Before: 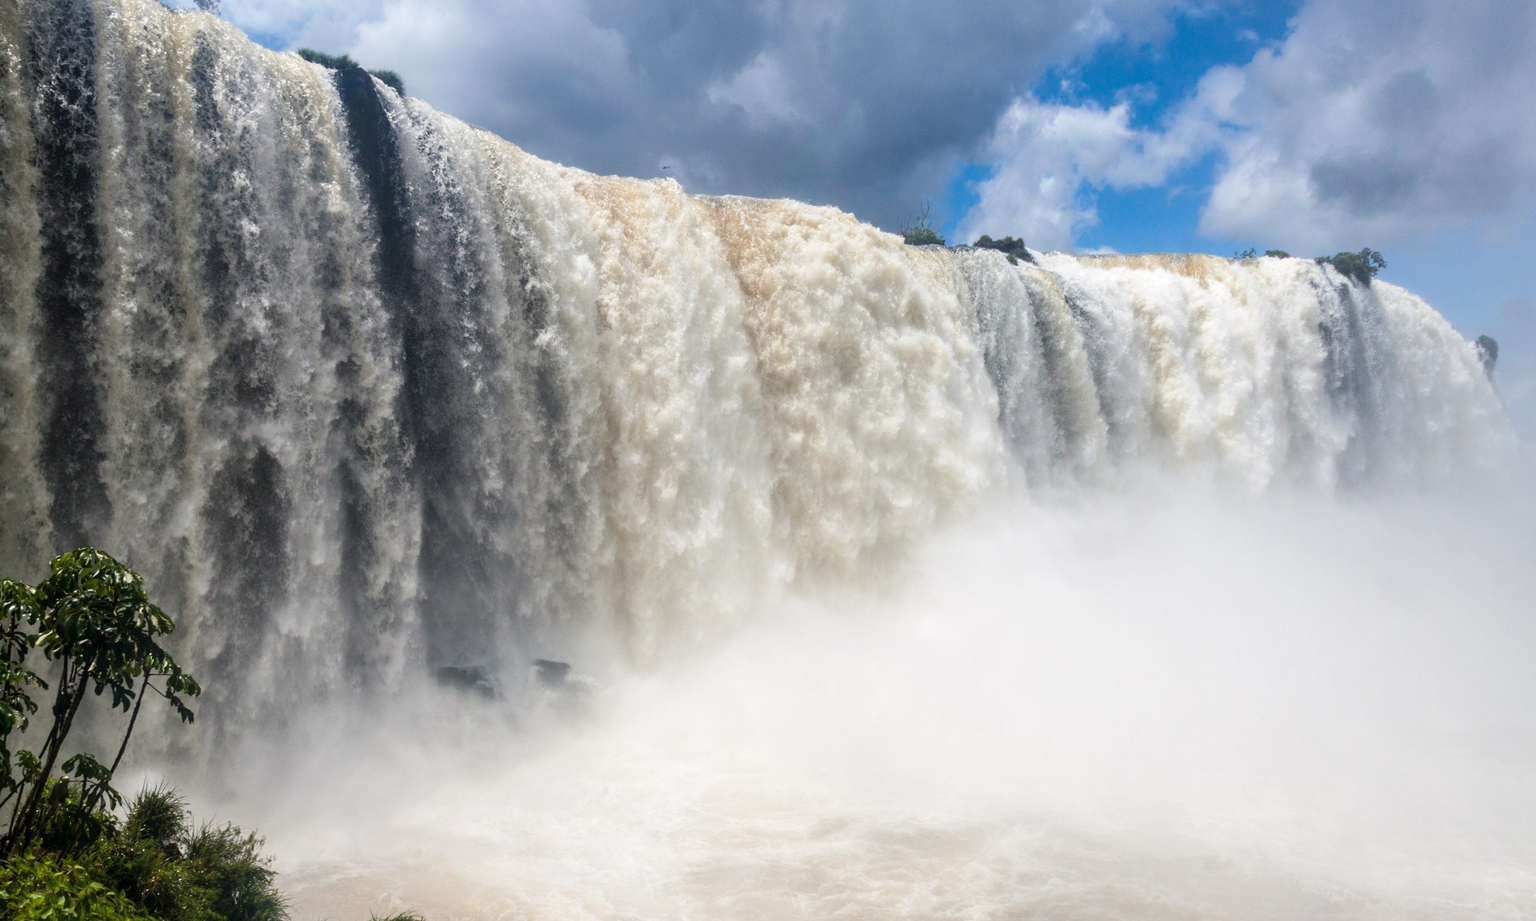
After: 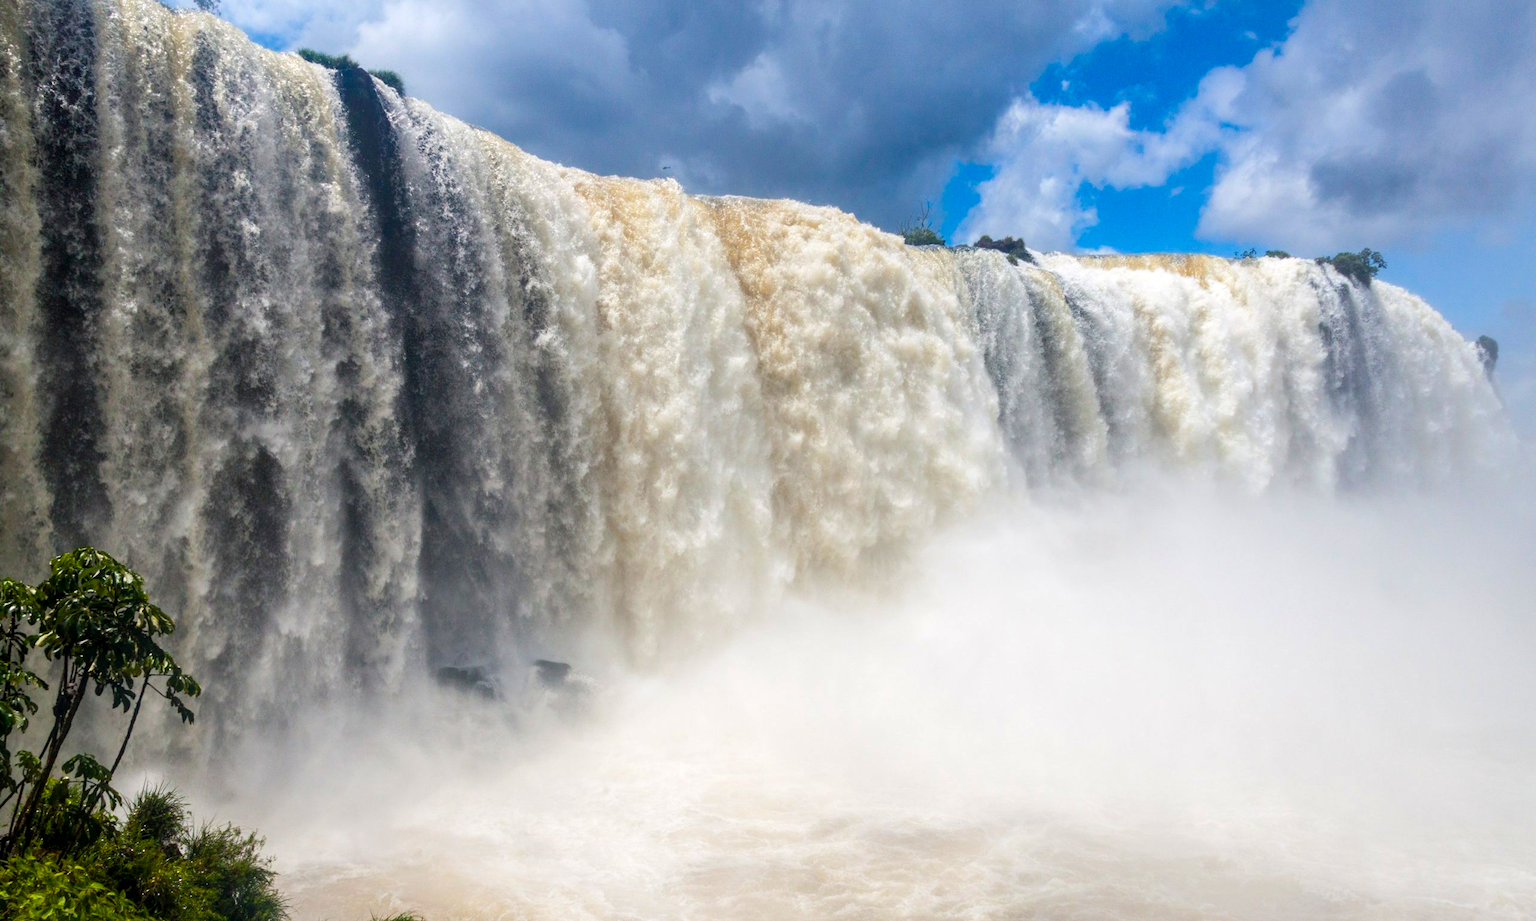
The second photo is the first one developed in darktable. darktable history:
local contrast: highlights 100%, shadows 100%, detail 120%, midtone range 0.2
color balance rgb: linear chroma grading › global chroma 15%, perceptual saturation grading › global saturation 30%
